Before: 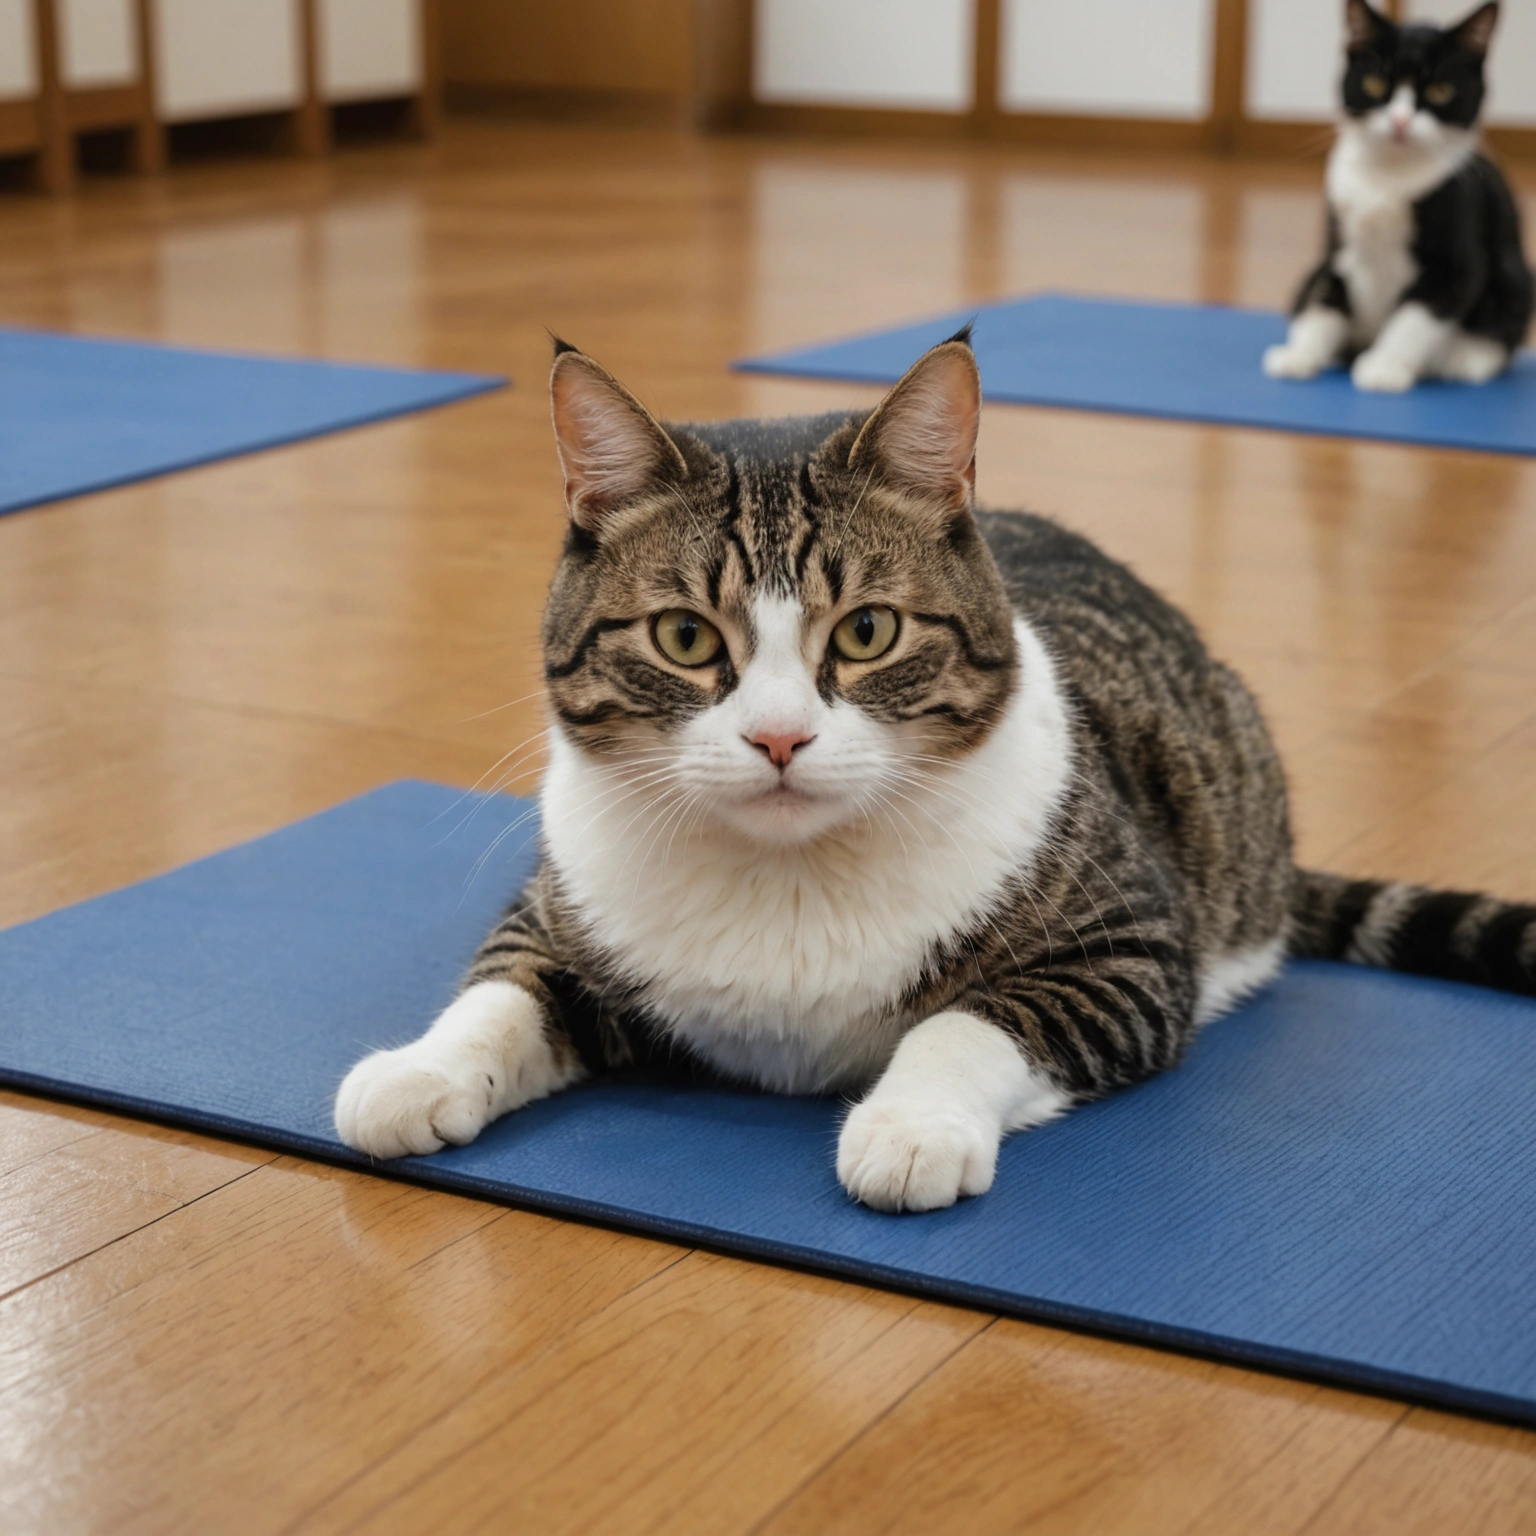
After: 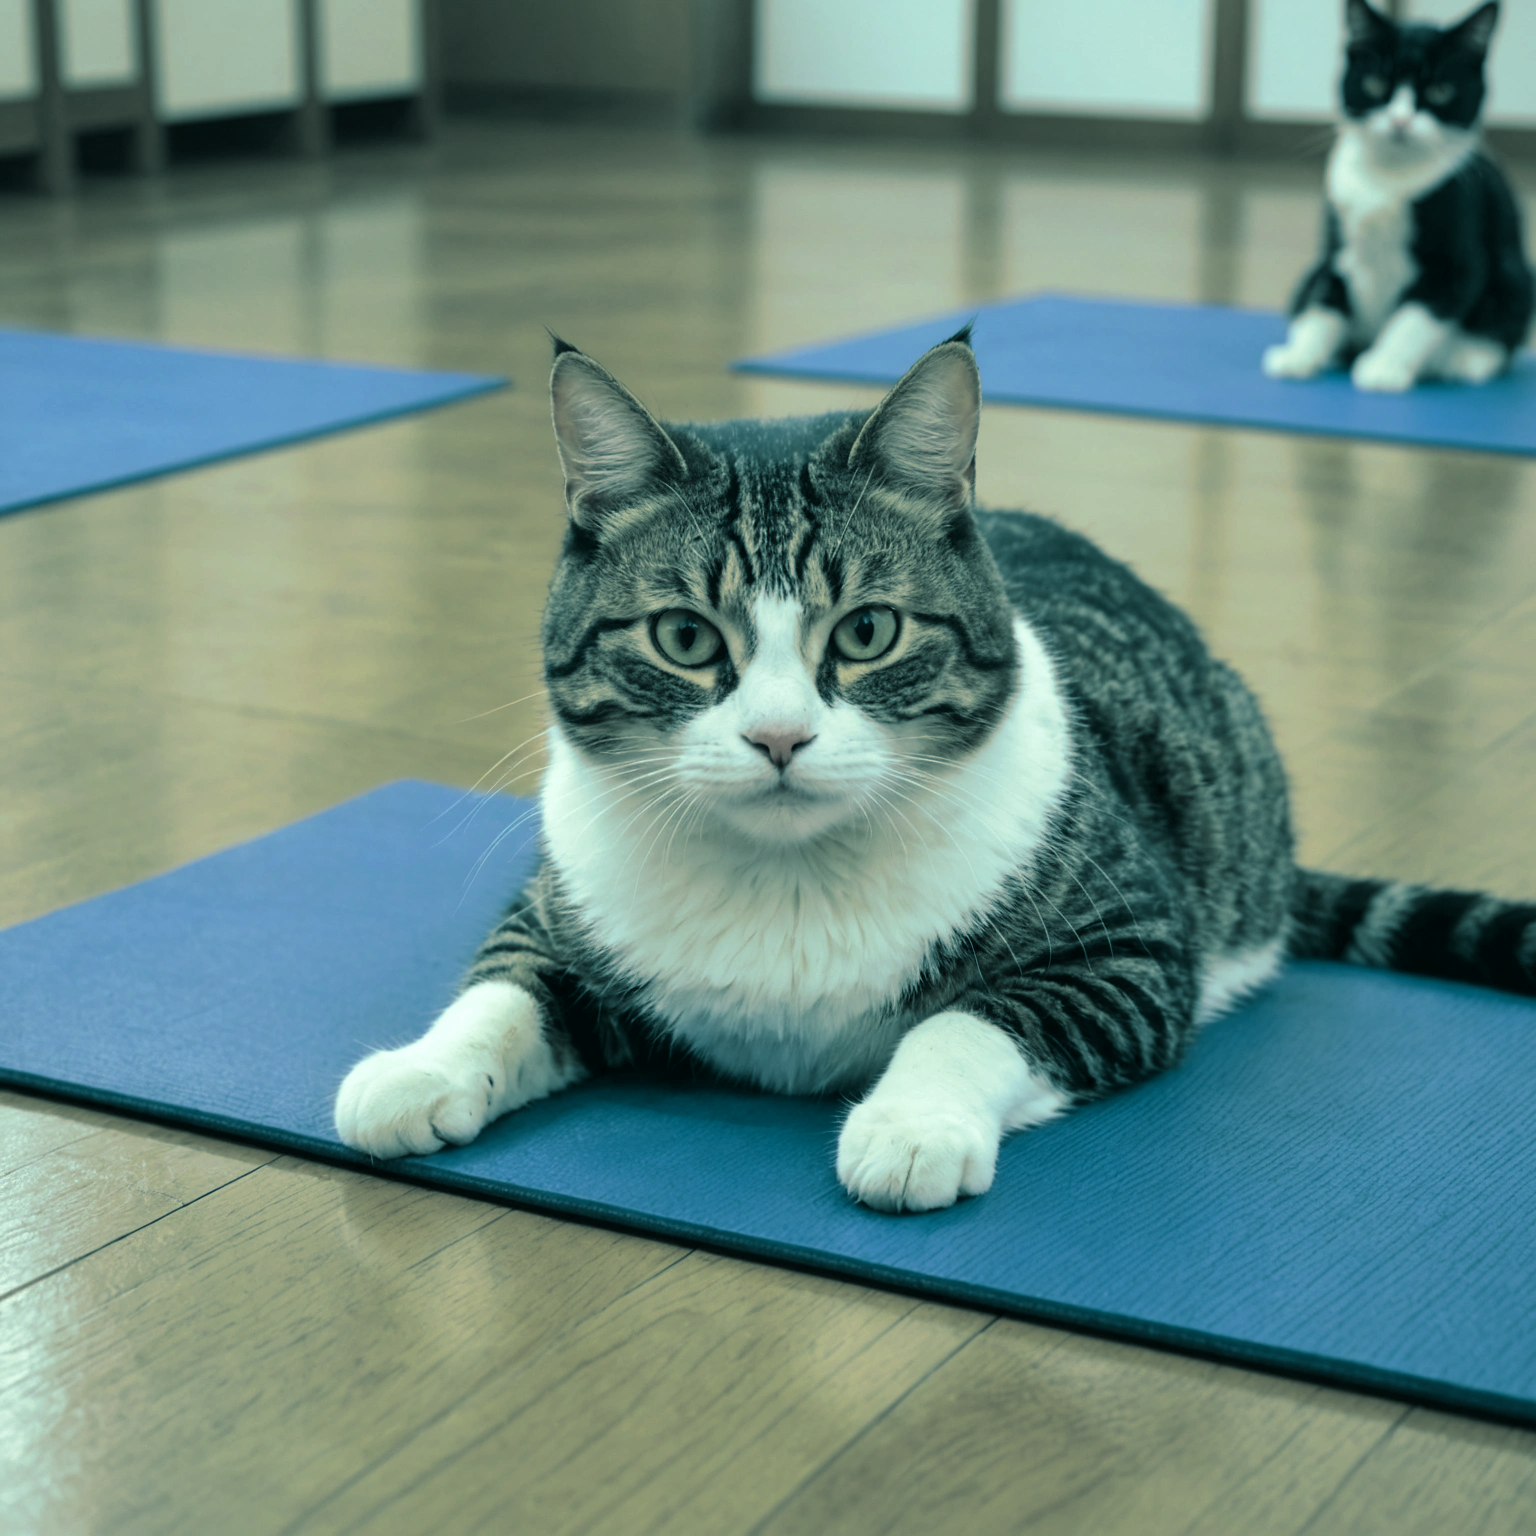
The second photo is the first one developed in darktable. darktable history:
color balance: mode lift, gamma, gain (sRGB), lift [0.997, 0.979, 1.021, 1.011], gamma [1, 1.084, 0.916, 0.998], gain [1, 0.87, 1.13, 1.101], contrast 4.55%, contrast fulcrum 38.24%, output saturation 104.09%
split-toning: shadows › hue 186.43°, highlights › hue 49.29°, compress 30.29%
